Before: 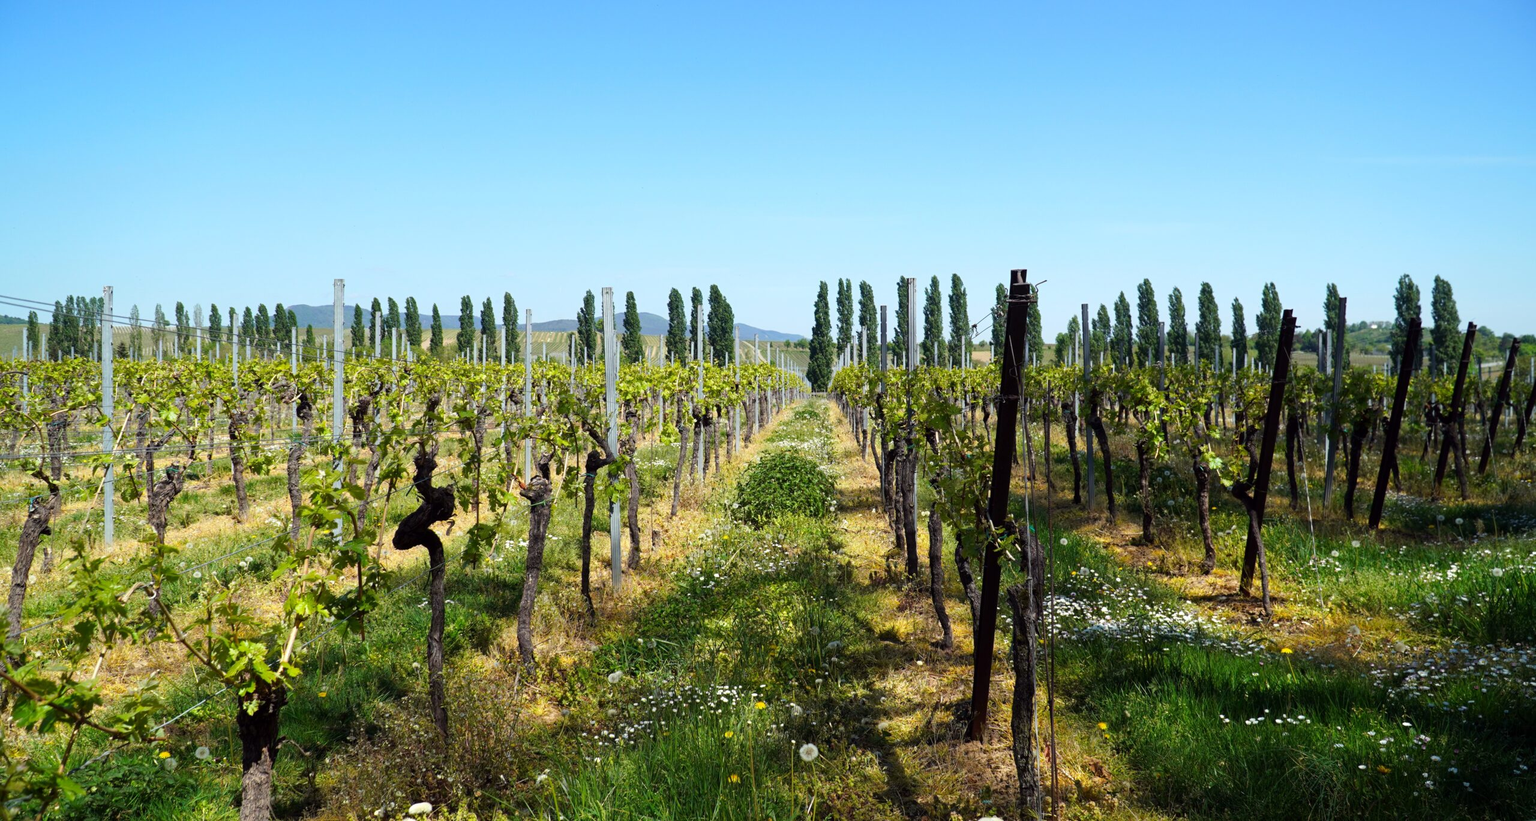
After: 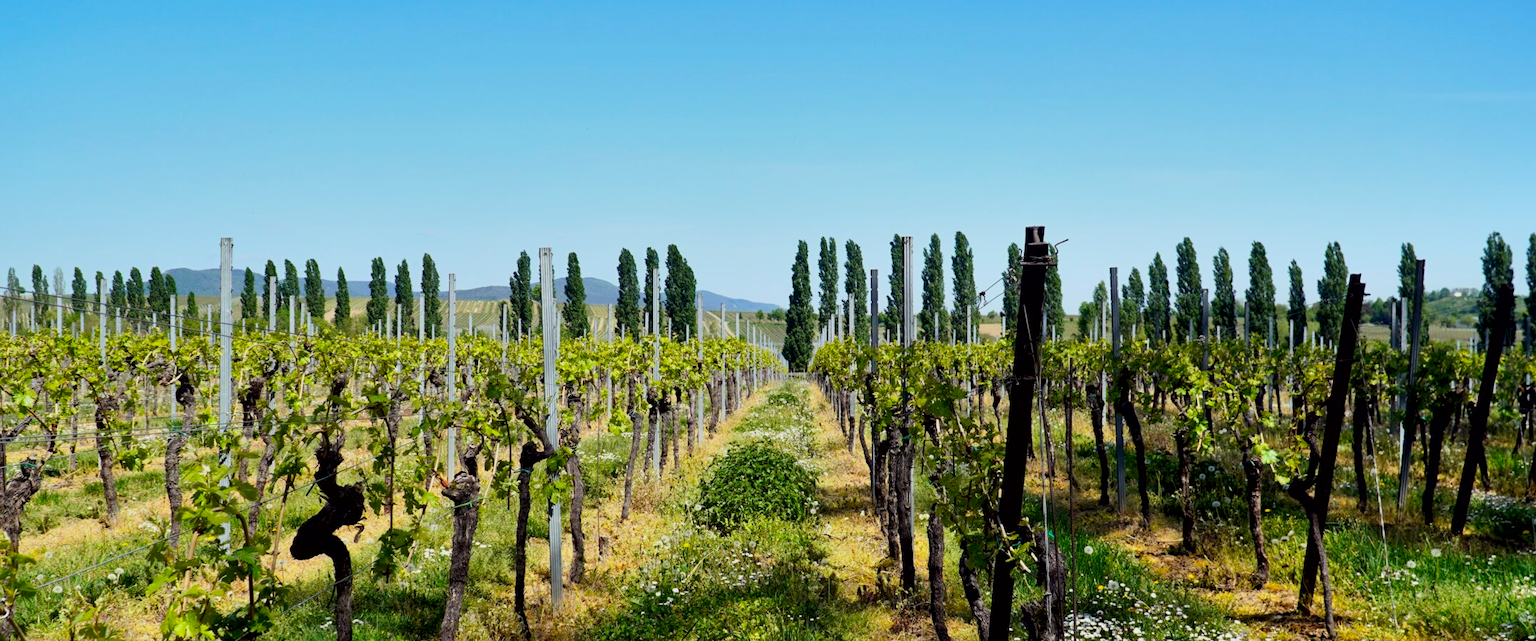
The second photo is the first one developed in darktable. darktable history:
crop and rotate: left 9.708%, top 9.696%, right 6.192%, bottom 24.526%
exposure: black level correction 0.009, exposure -0.626 EV, compensate highlight preservation false
shadows and highlights: shadows 53.2, soften with gaussian
contrast brightness saturation: contrast 0.203, brightness 0.16, saturation 0.223
tone curve: preserve colors none
